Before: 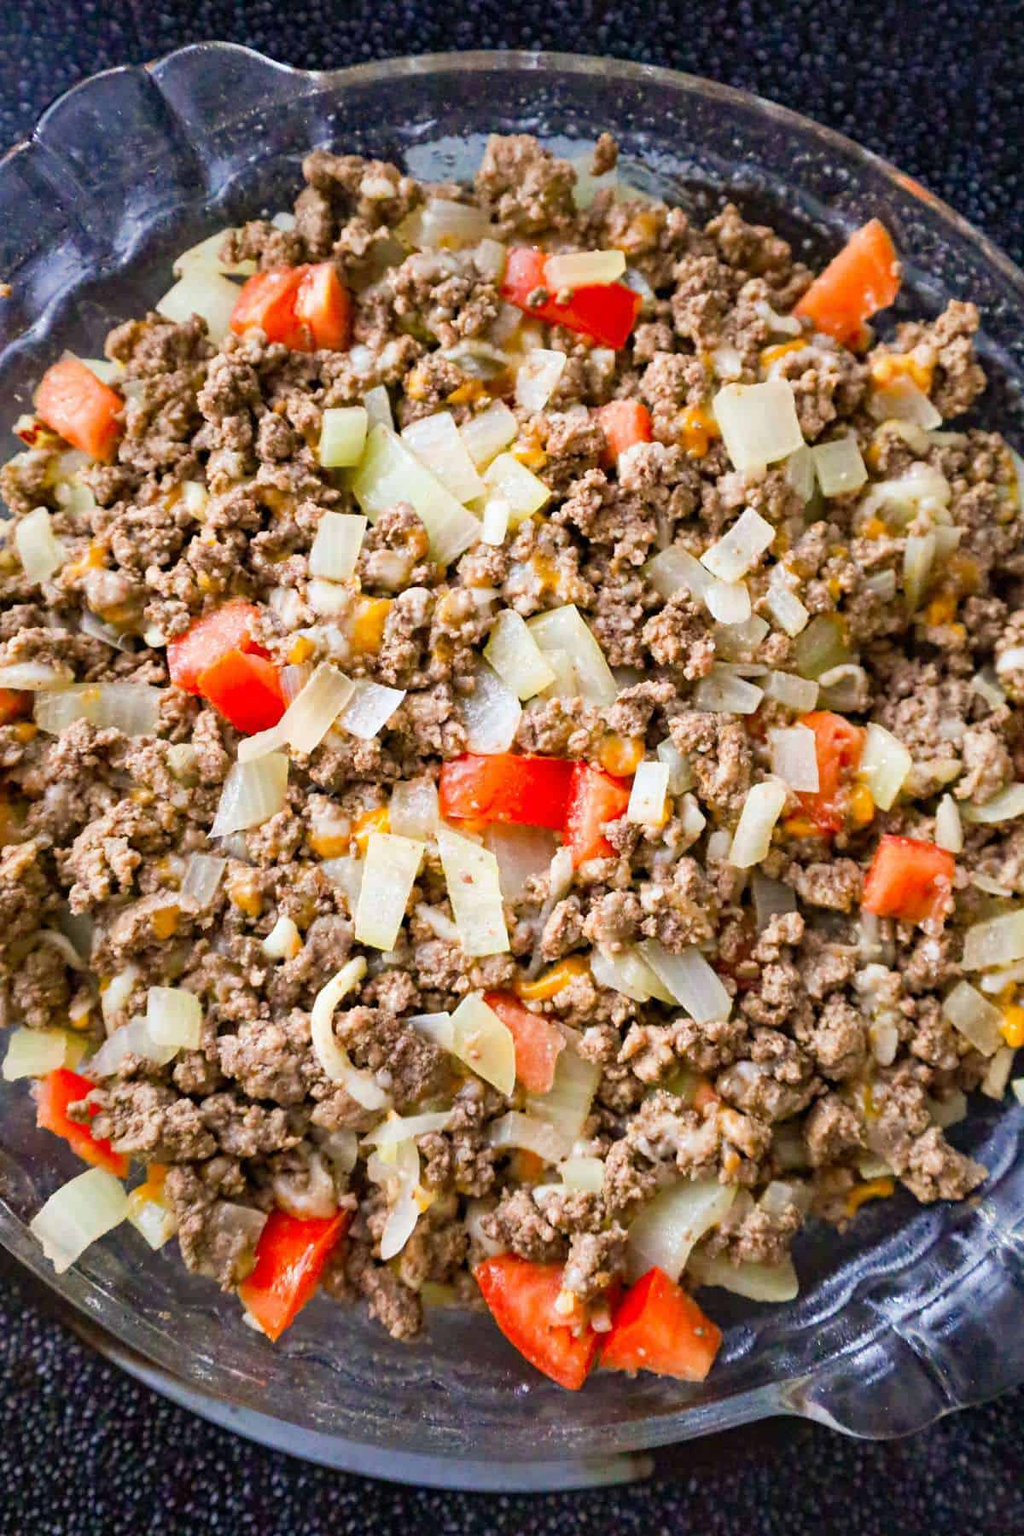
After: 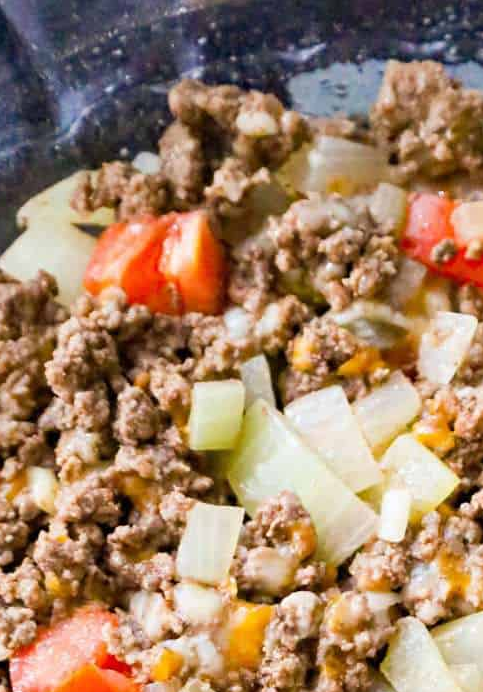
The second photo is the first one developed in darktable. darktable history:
crop: left 15.529%, top 5.438%, right 44.176%, bottom 56.082%
